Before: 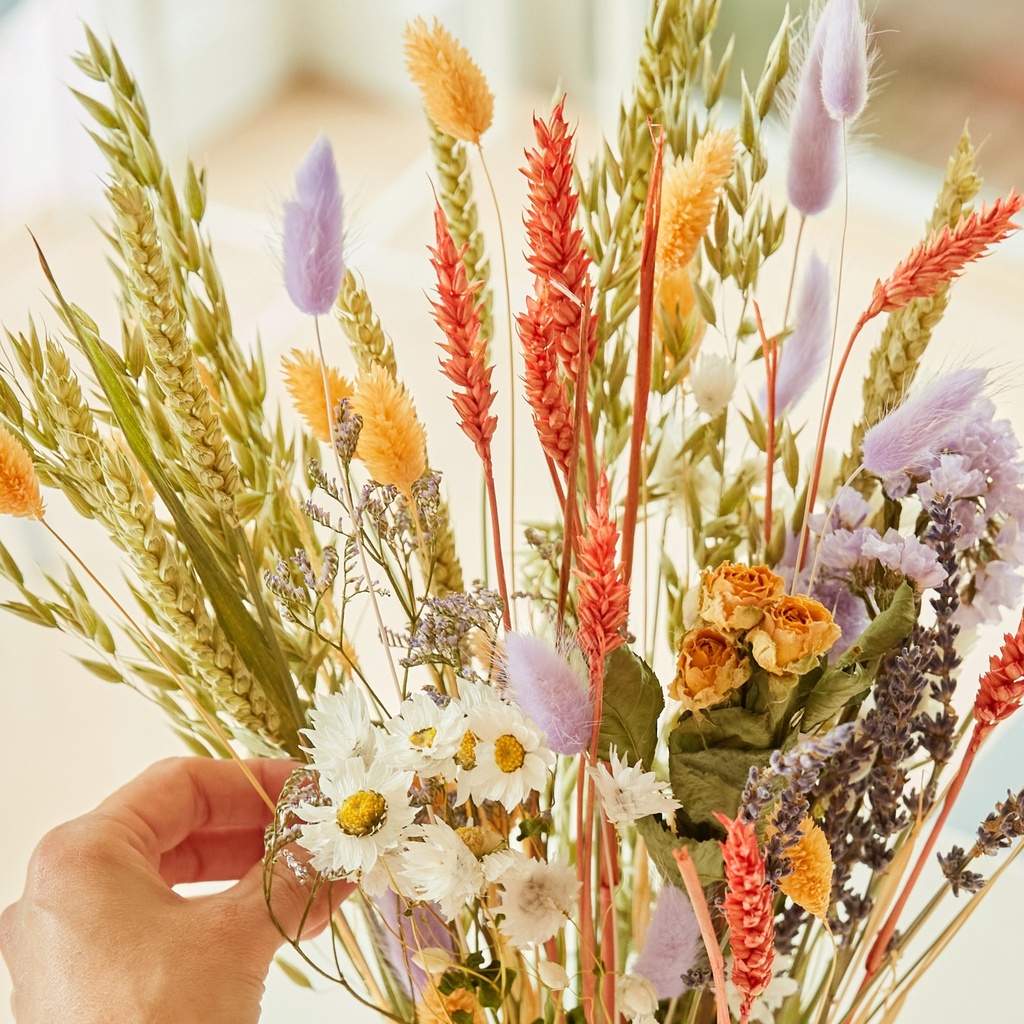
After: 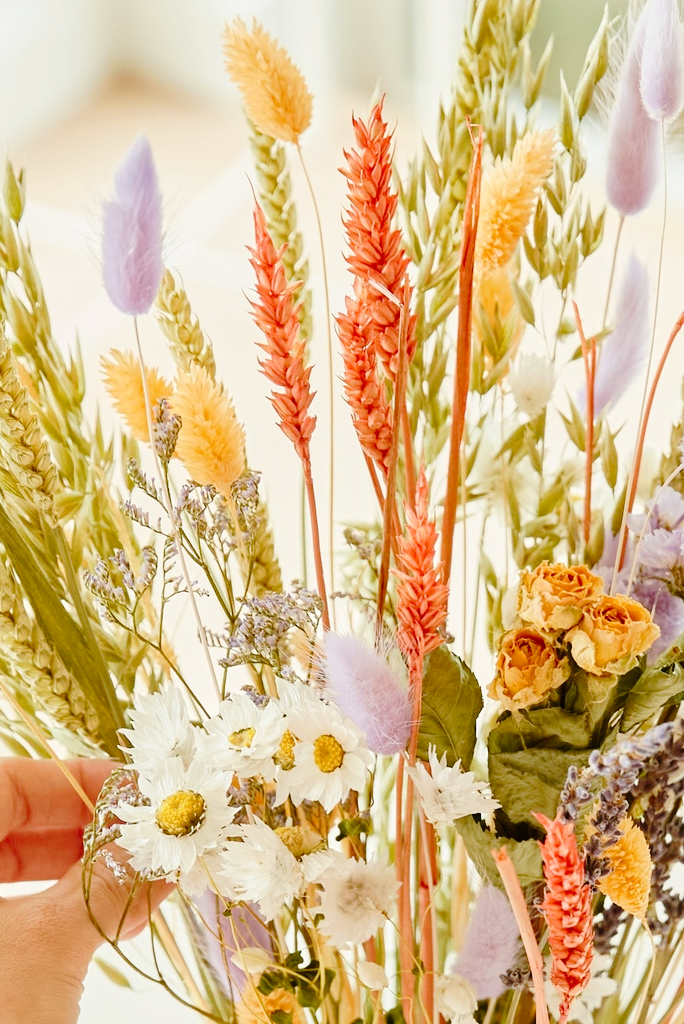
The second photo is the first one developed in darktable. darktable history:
crop and rotate: left 17.732%, right 15.423%
tone curve: curves: ch0 [(0, 0) (0.003, 0.002) (0.011, 0.007) (0.025, 0.016) (0.044, 0.027) (0.069, 0.045) (0.1, 0.077) (0.136, 0.114) (0.177, 0.166) (0.224, 0.241) (0.277, 0.328) (0.335, 0.413) (0.399, 0.498) (0.468, 0.572) (0.543, 0.638) (0.623, 0.711) (0.709, 0.786) (0.801, 0.853) (0.898, 0.929) (1, 1)], preserve colors none
white balance: red 1, blue 1
